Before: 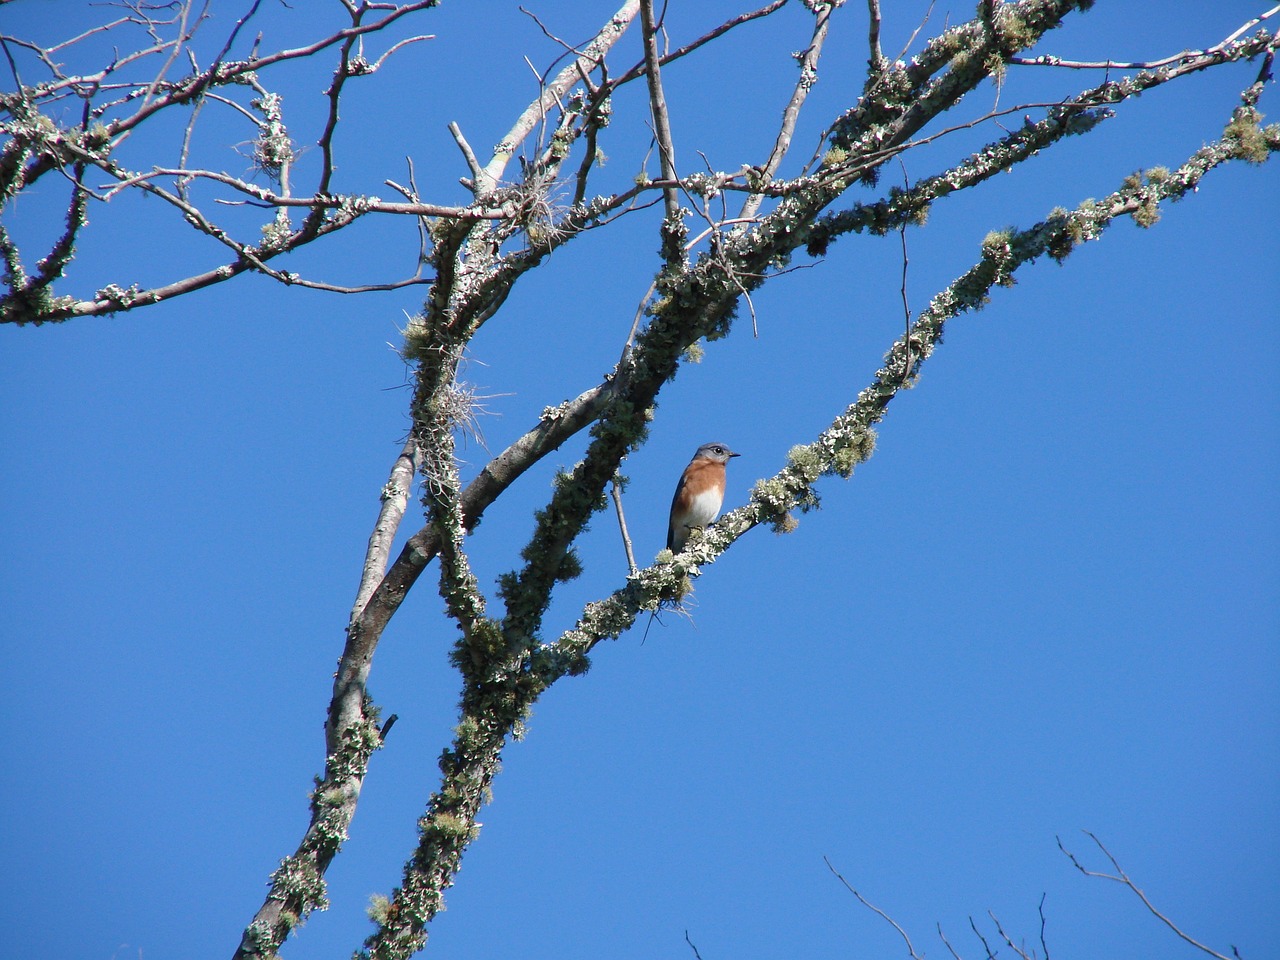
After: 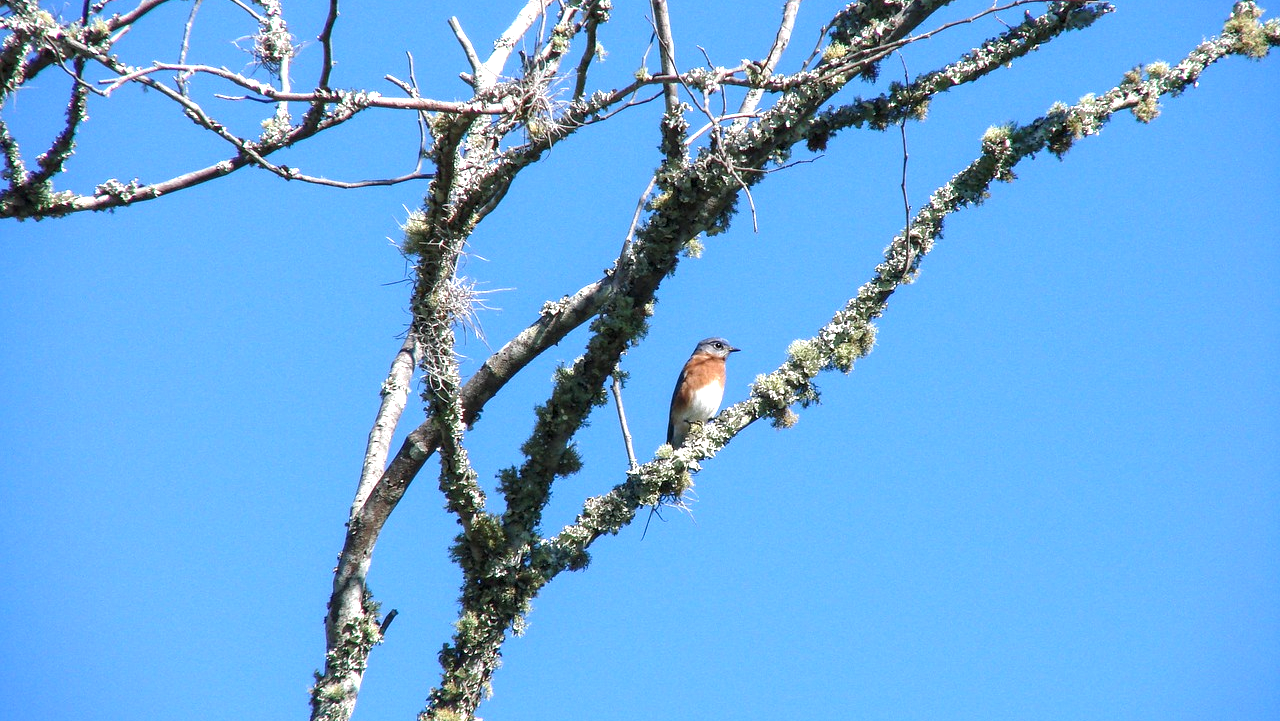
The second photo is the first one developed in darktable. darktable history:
exposure: black level correction 0, exposure 0.893 EV, compensate highlight preservation false
crop: top 11.012%, bottom 13.873%
local contrast: detail 130%
